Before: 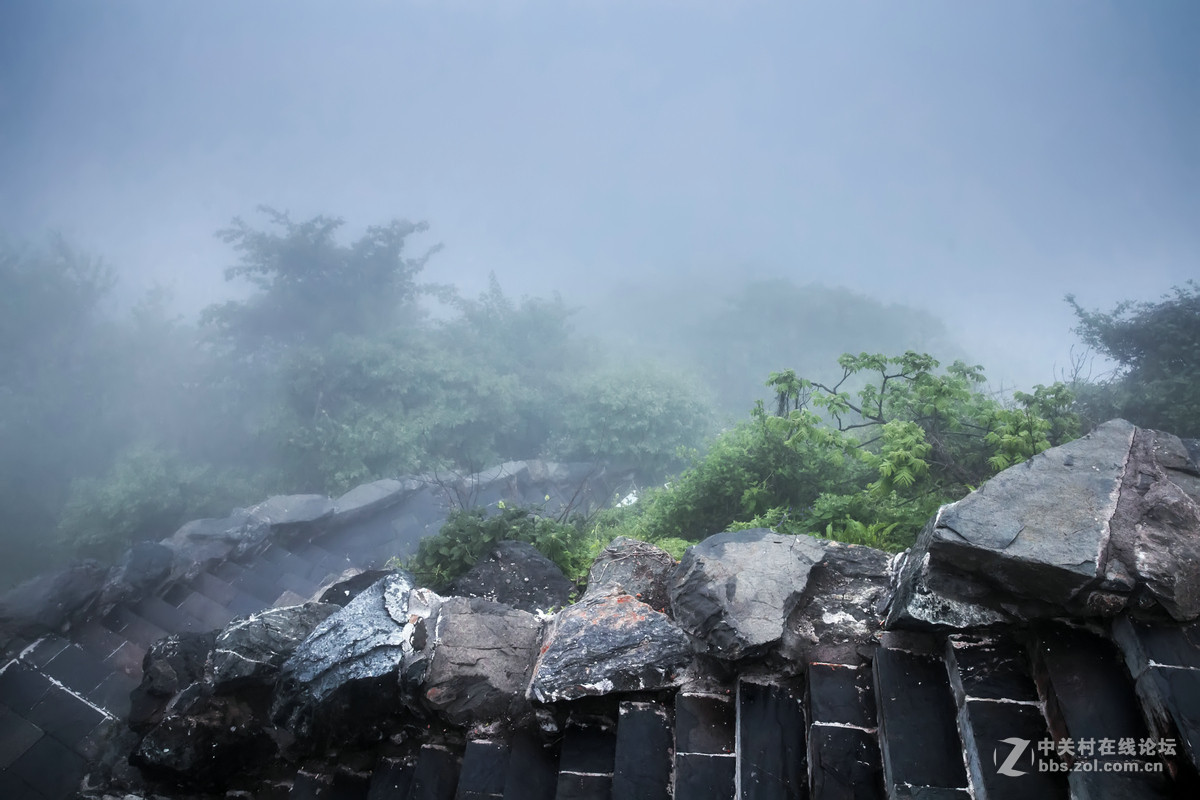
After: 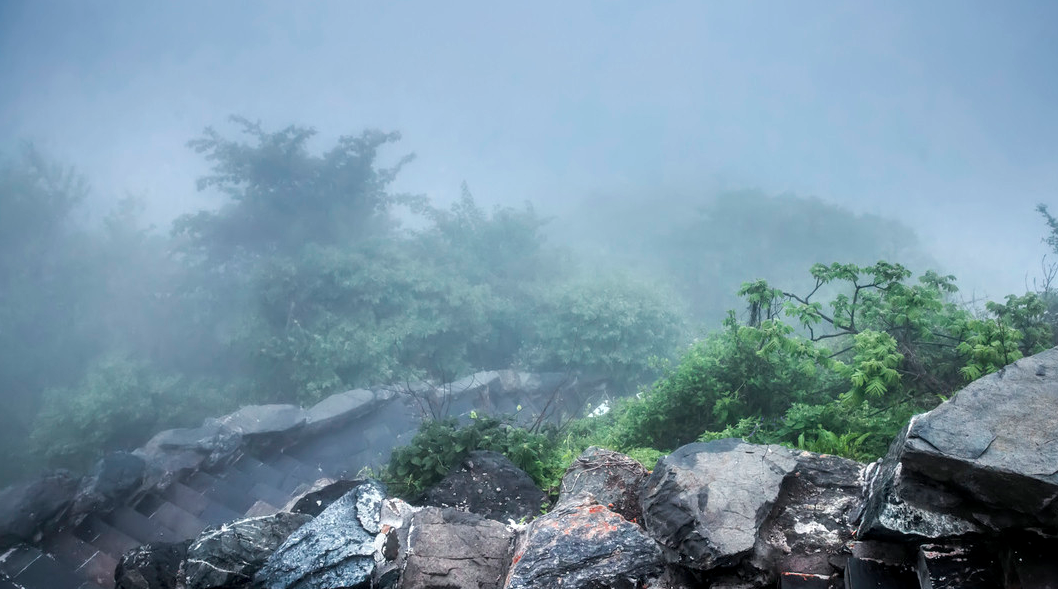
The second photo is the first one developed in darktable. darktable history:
crop and rotate: left 2.381%, top 11.295%, right 9.378%, bottom 15.044%
local contrast: on, module defaults
